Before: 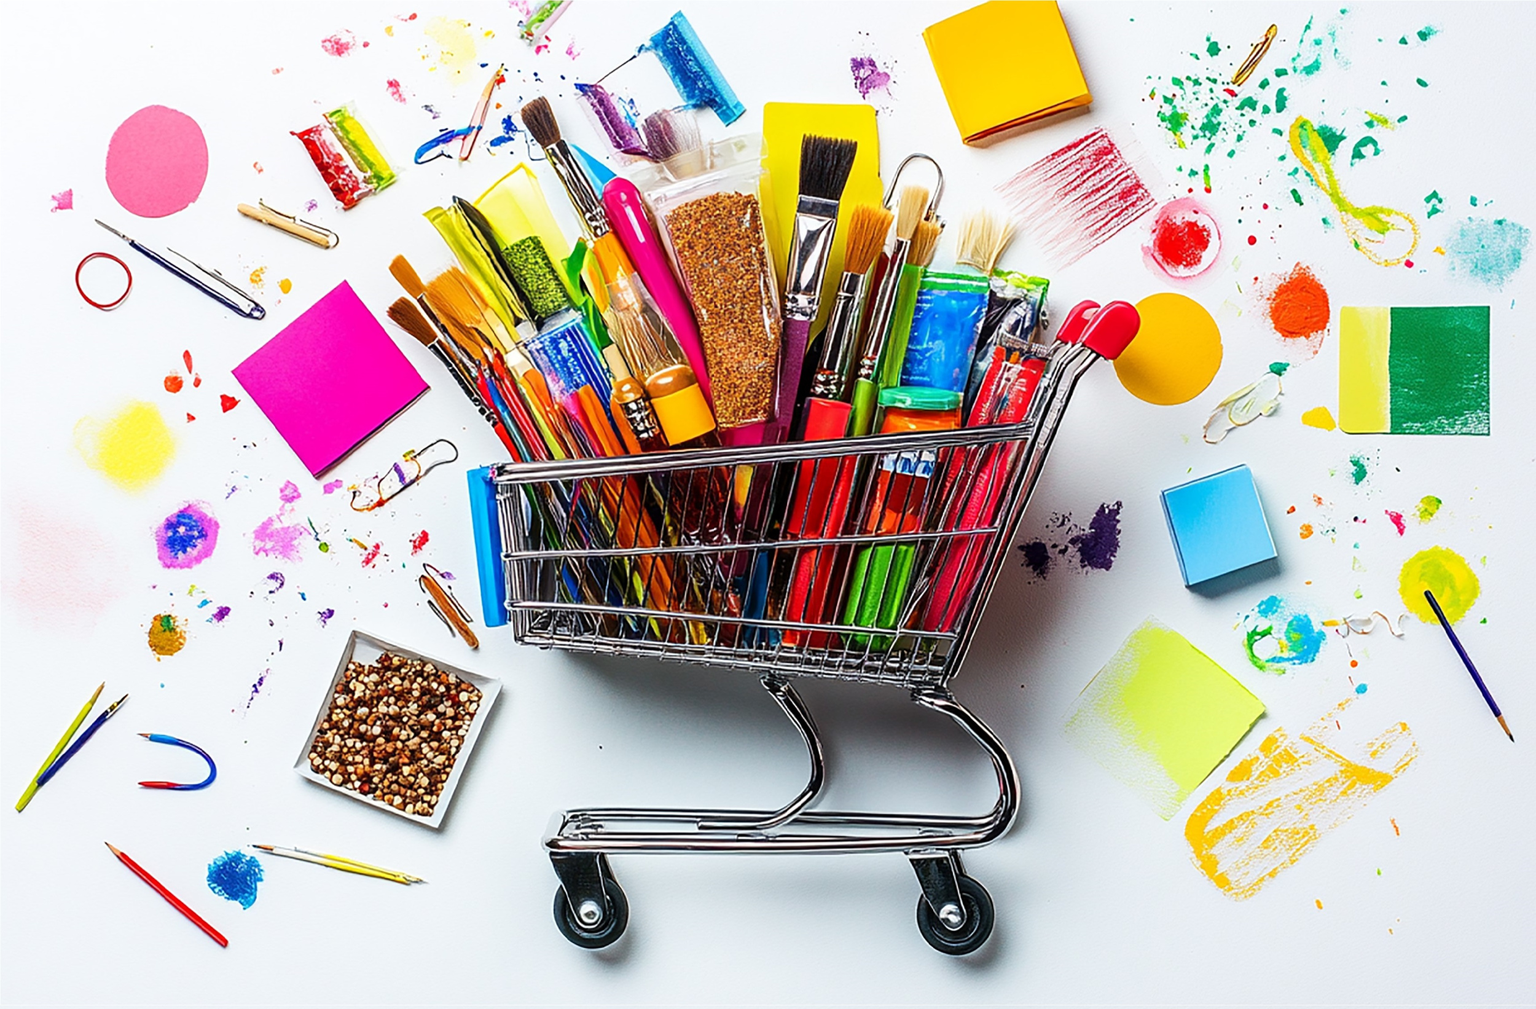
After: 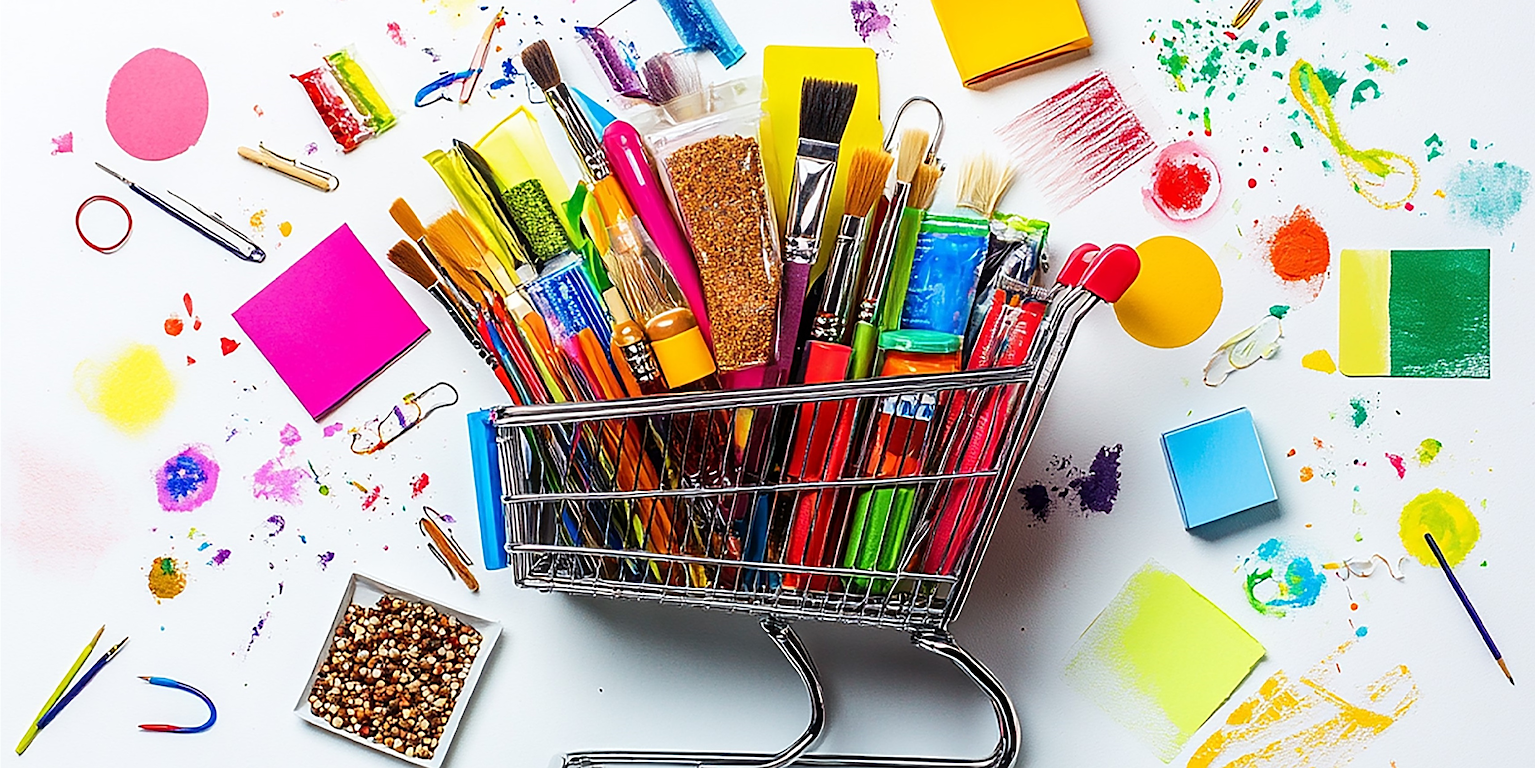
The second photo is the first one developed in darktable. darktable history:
crop: top 5.699%, bottom 18.091%
sharpen: on, module defaults
